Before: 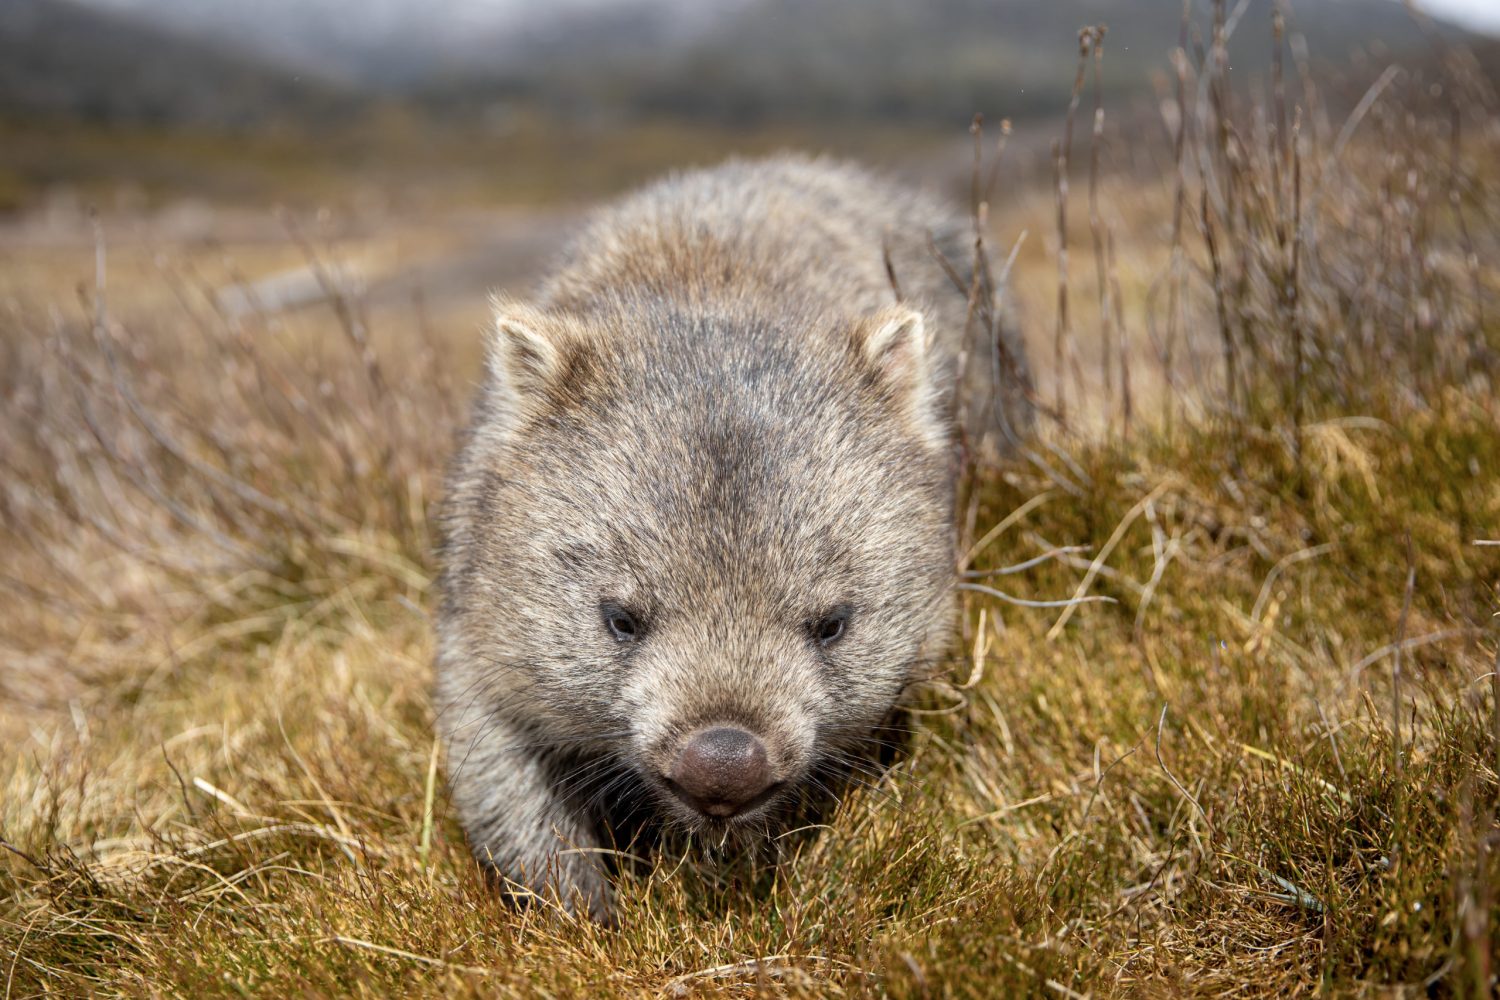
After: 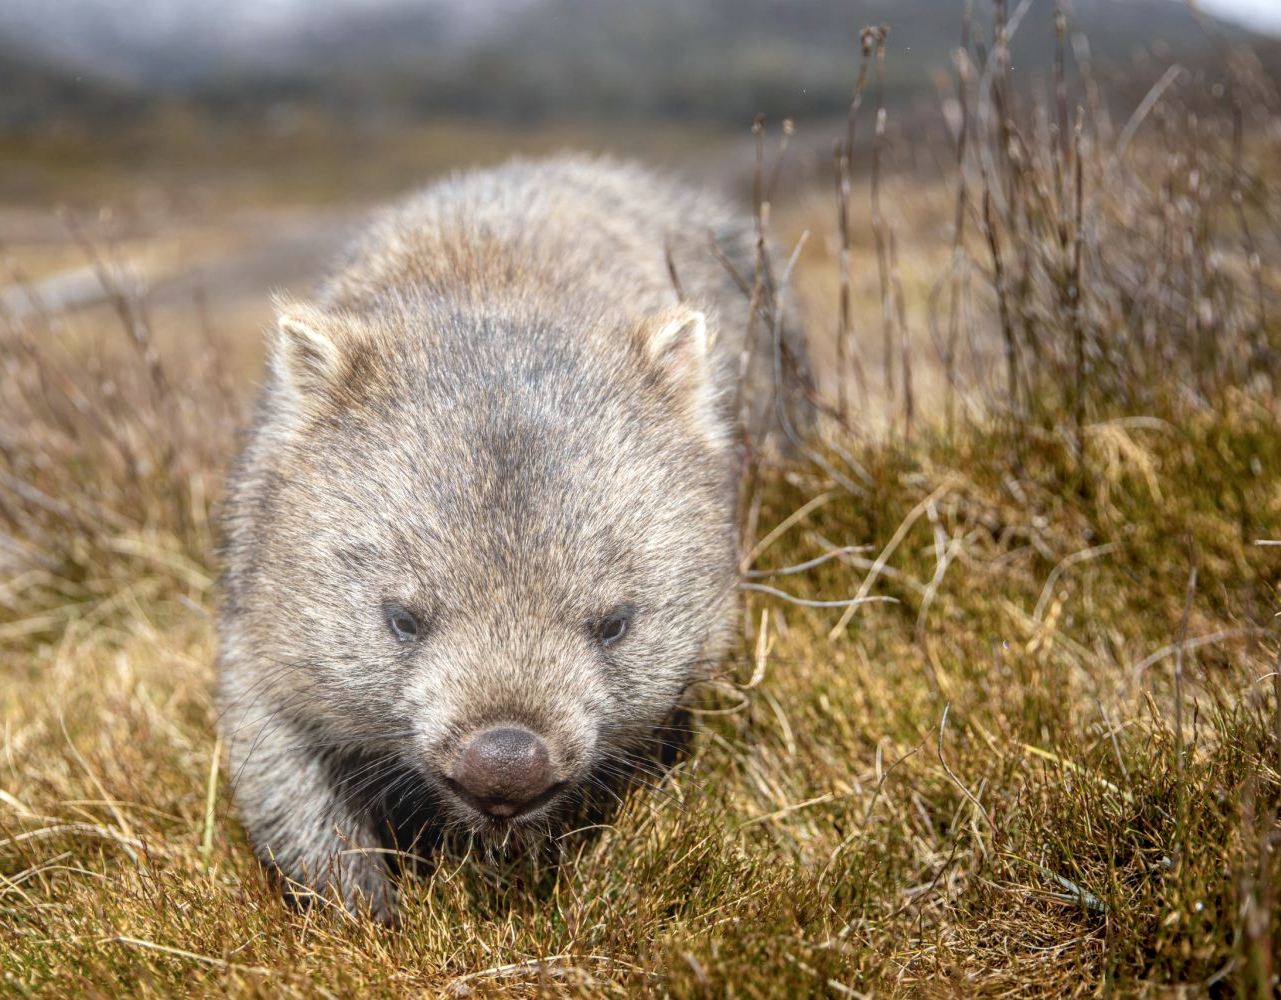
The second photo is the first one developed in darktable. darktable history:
crop and rotate: left 14.584%
white balance: red 0.988, blue 1.017
bloom: on, module defaults
rotate and perspective: automatic cropping off
local contrast: on, module defaults
